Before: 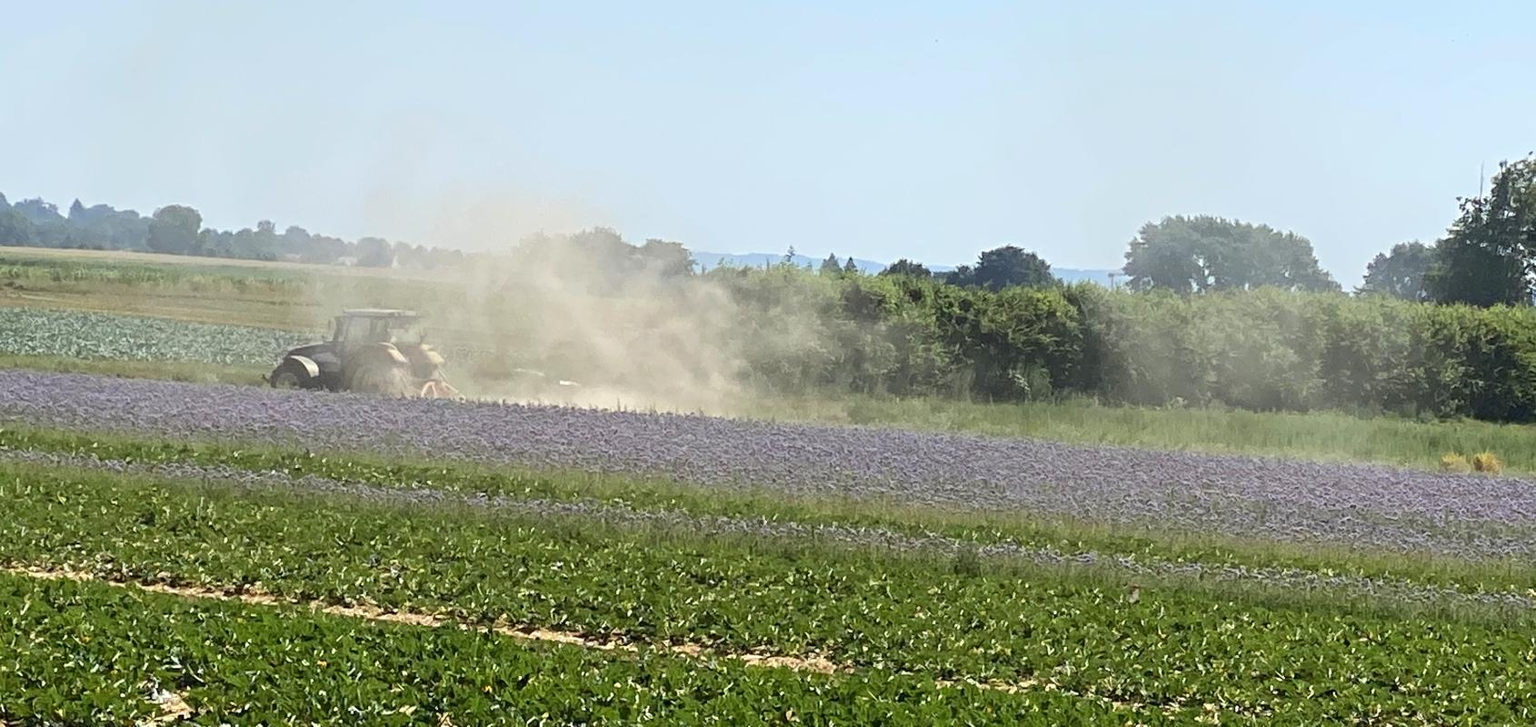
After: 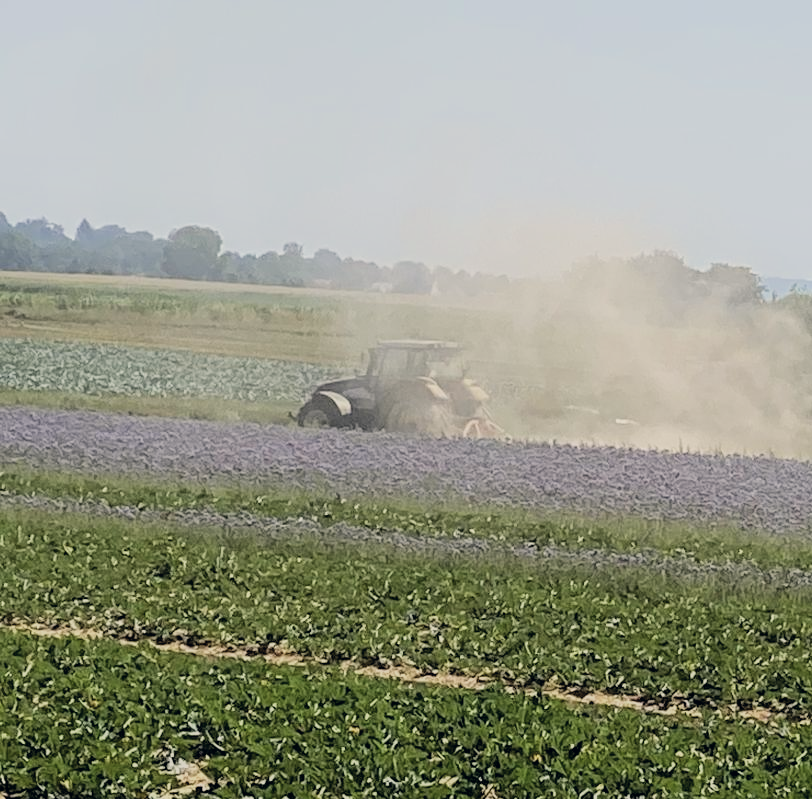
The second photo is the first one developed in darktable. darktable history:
filmic rgb: black relative exposure -5.12 EV, white relative exposure 3.95 EV, hardness 2.89, contrast 1.202, iterations of high-quality reconstruction 0, enable highlight reconstruction true
contrast equalizer: octaves 7, y [[0.439, 0.44, 0.442, 0.457, 0.493, 0.498], [0.5 ×6], [0.5 ×6], [0 ×6], [0 ×6]]
crop and rotate: left 0.036%, top 0%, right 51.908%
color correction: highlights a* 2.81, highlights b* 5, shadows a* -1.82, shadows b* -4.83, saturation 0.807
